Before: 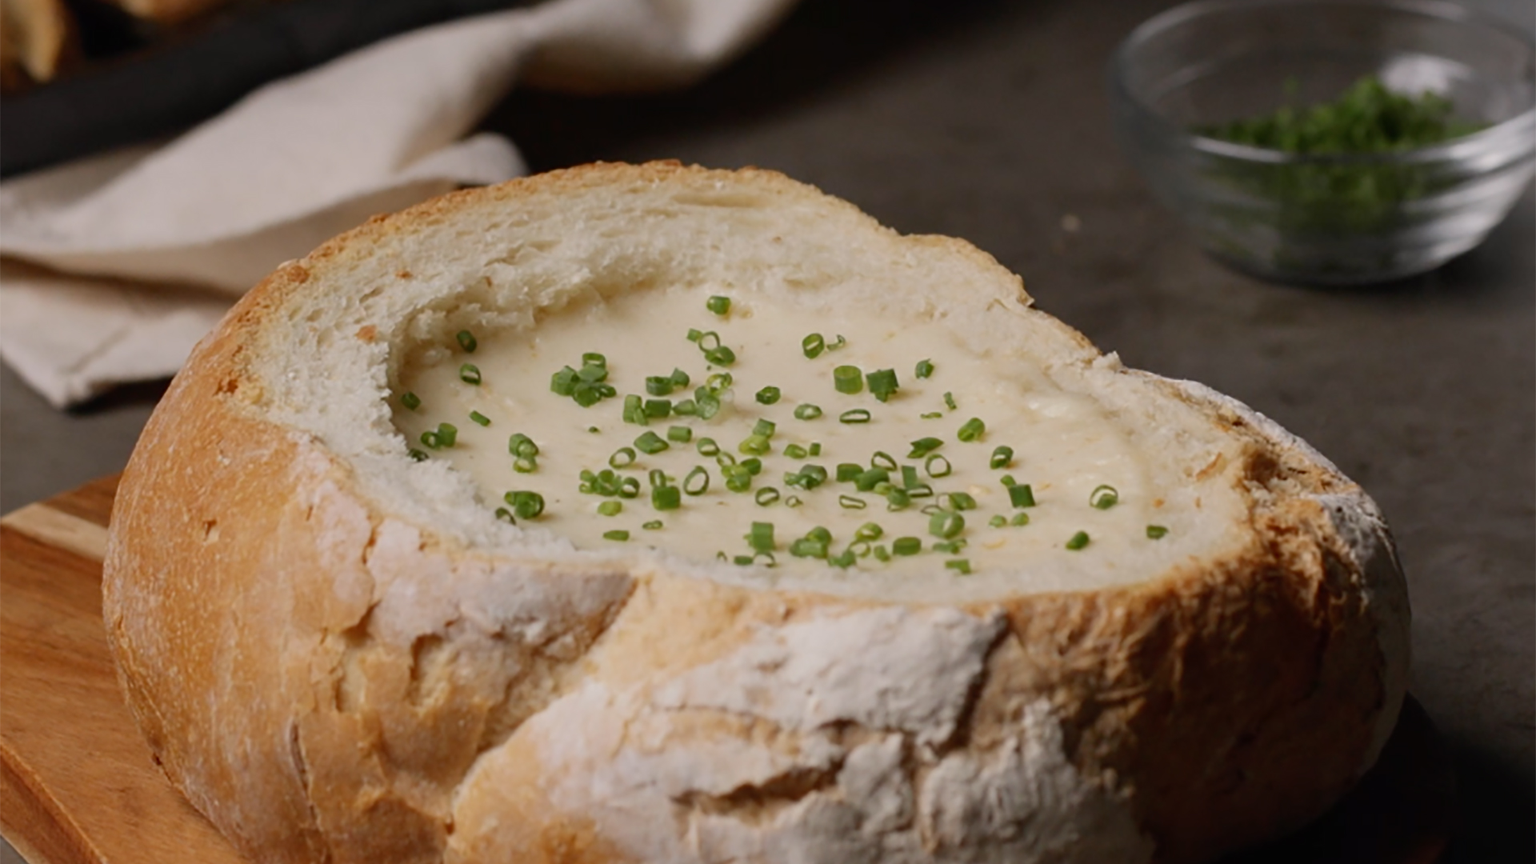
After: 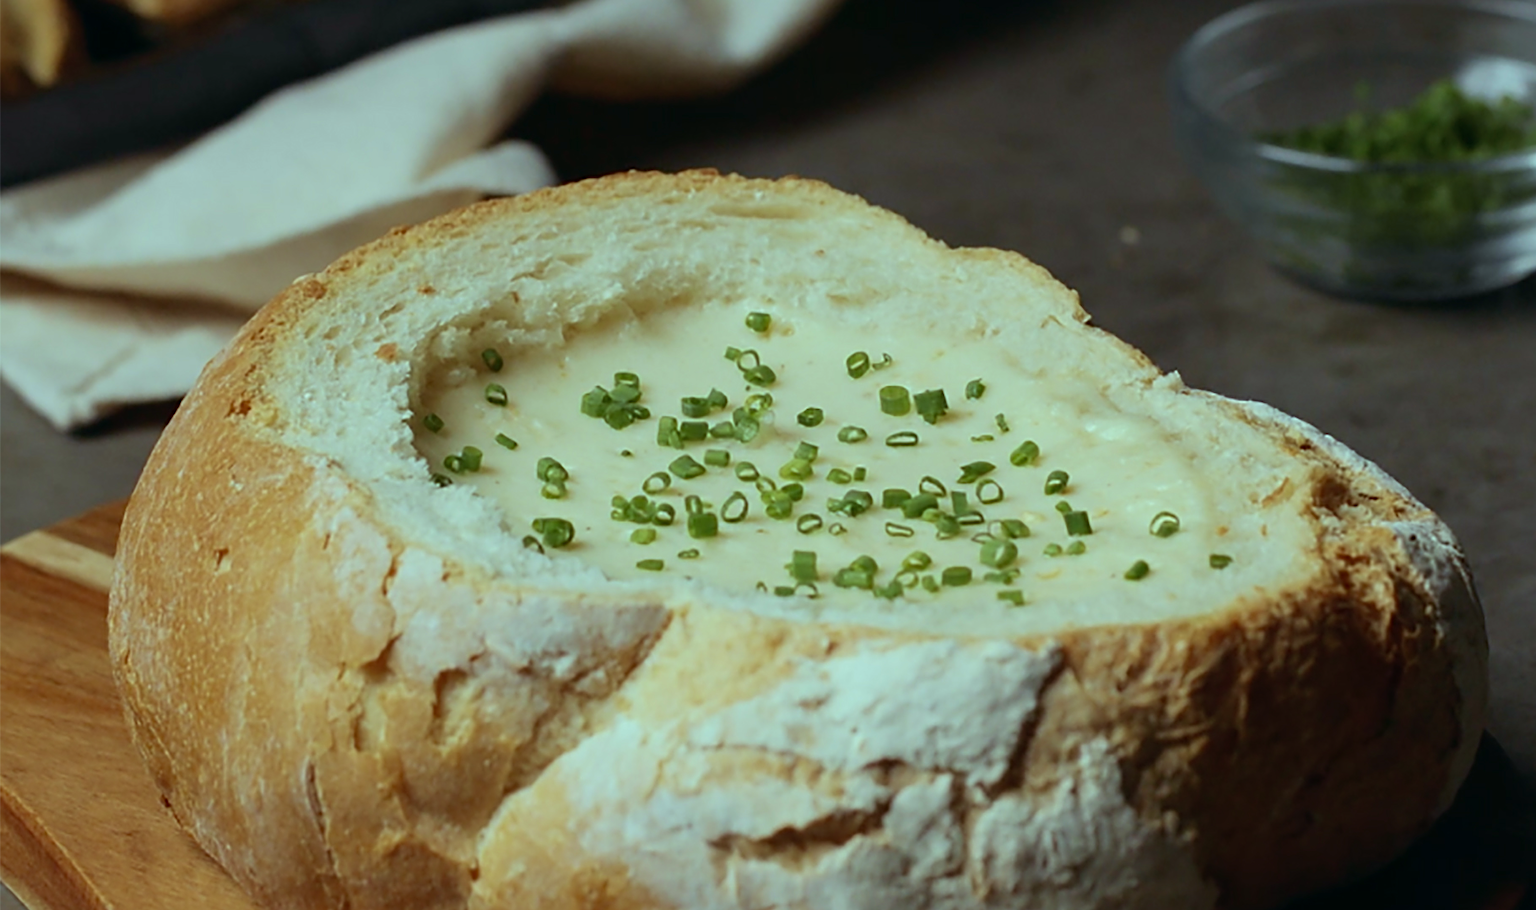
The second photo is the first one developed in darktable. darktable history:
crop and rotate: right 5.167%
velvia: on, module defaults
sharpen: on, module defaults
color balance: mode lift, gamma, gain (sRGB), lift [0.997, 0.979, 1.021, 1.011], gamma [1, 1.084, 0.916, 0.998], gain [1, 0.87, 1.13, 1.101], contrast 4.55%, contrast fulcrum 38.24%, output saturation 104.09%
